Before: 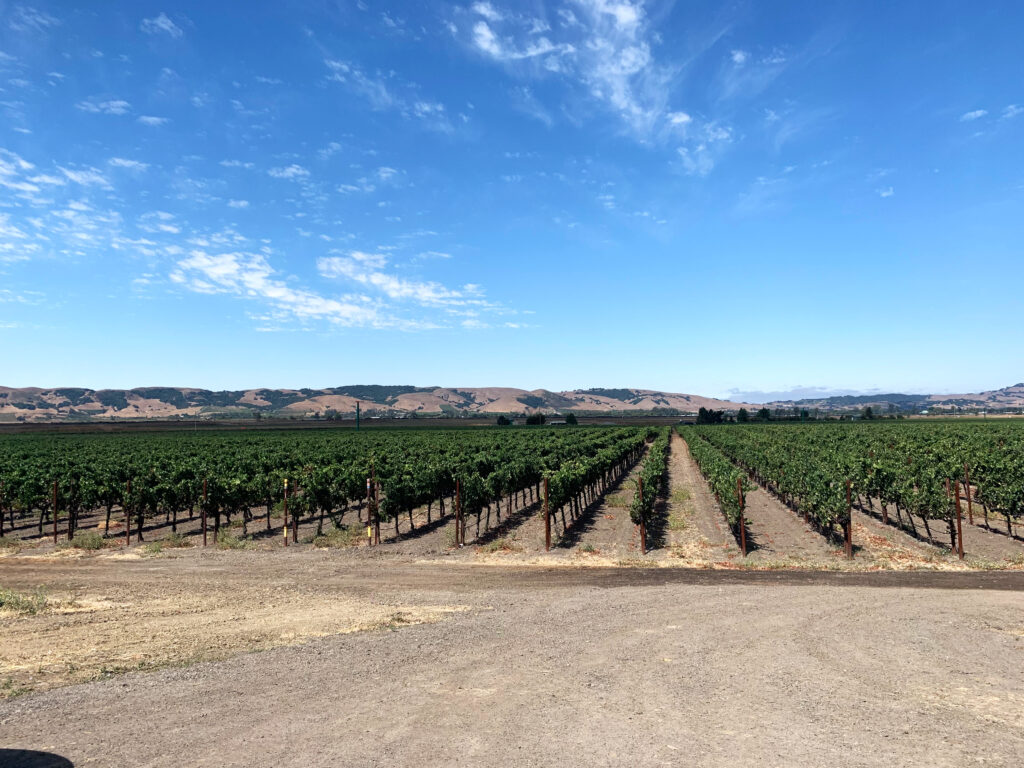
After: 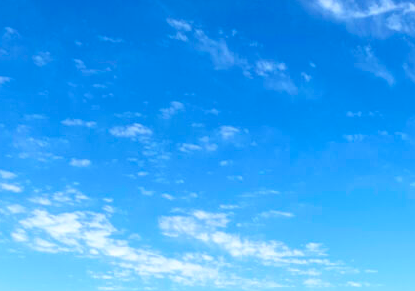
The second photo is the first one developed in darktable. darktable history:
crop: left 15.452%, top 5.459%, right 43.956%, bottom 56.62%
white balance: red 0.988, blue 1.017
color balance rgb: perceptual saturation grading › global saturation 25%, global vibrance 20%
